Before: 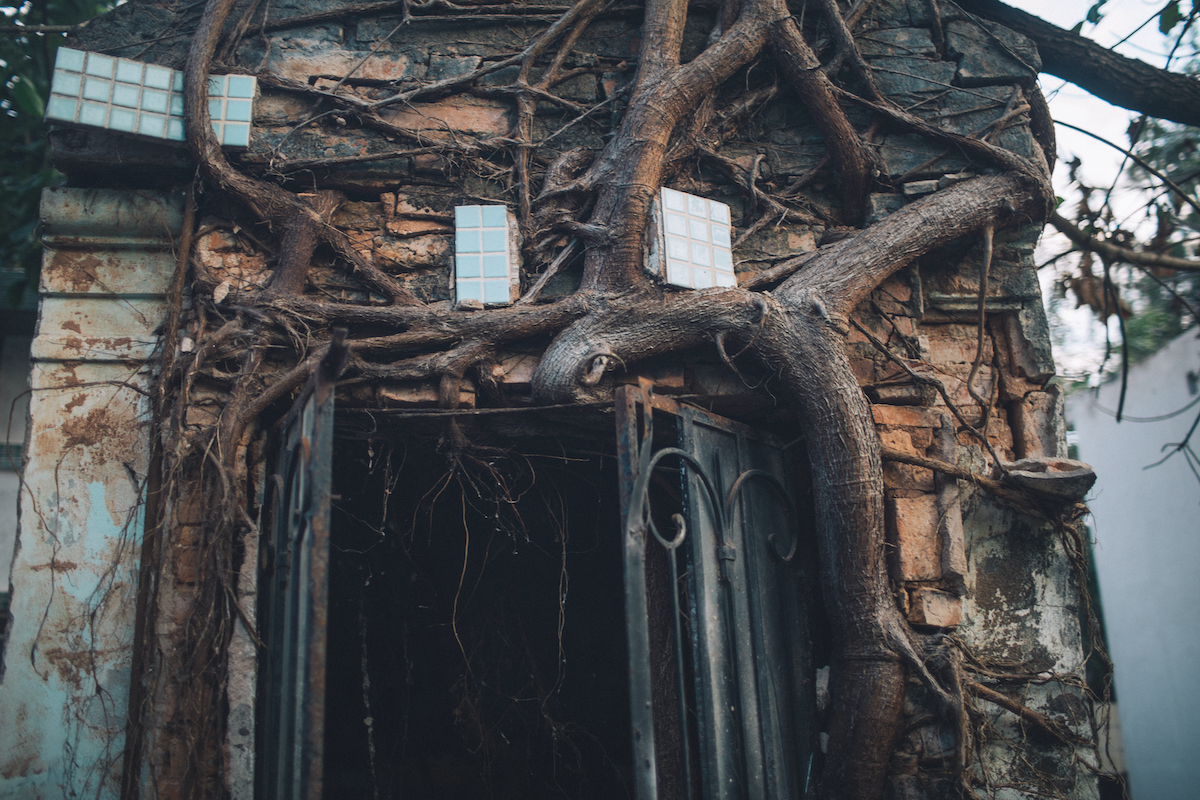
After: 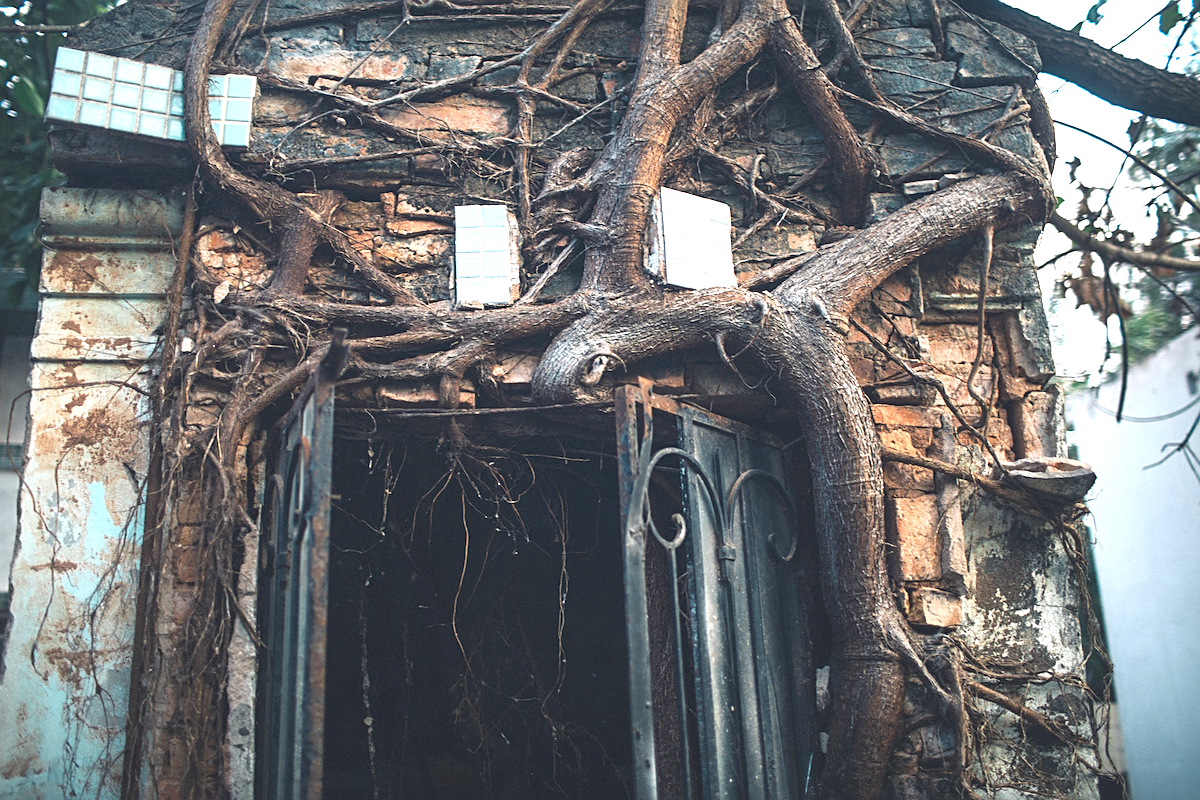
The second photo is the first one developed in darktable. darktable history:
exposure: black level correction 0, exposure 1.2 EV, compensate exposure bias true, compensate highlight preservation false
sharpen: on, module defaults
vibrance: on, module defaults
